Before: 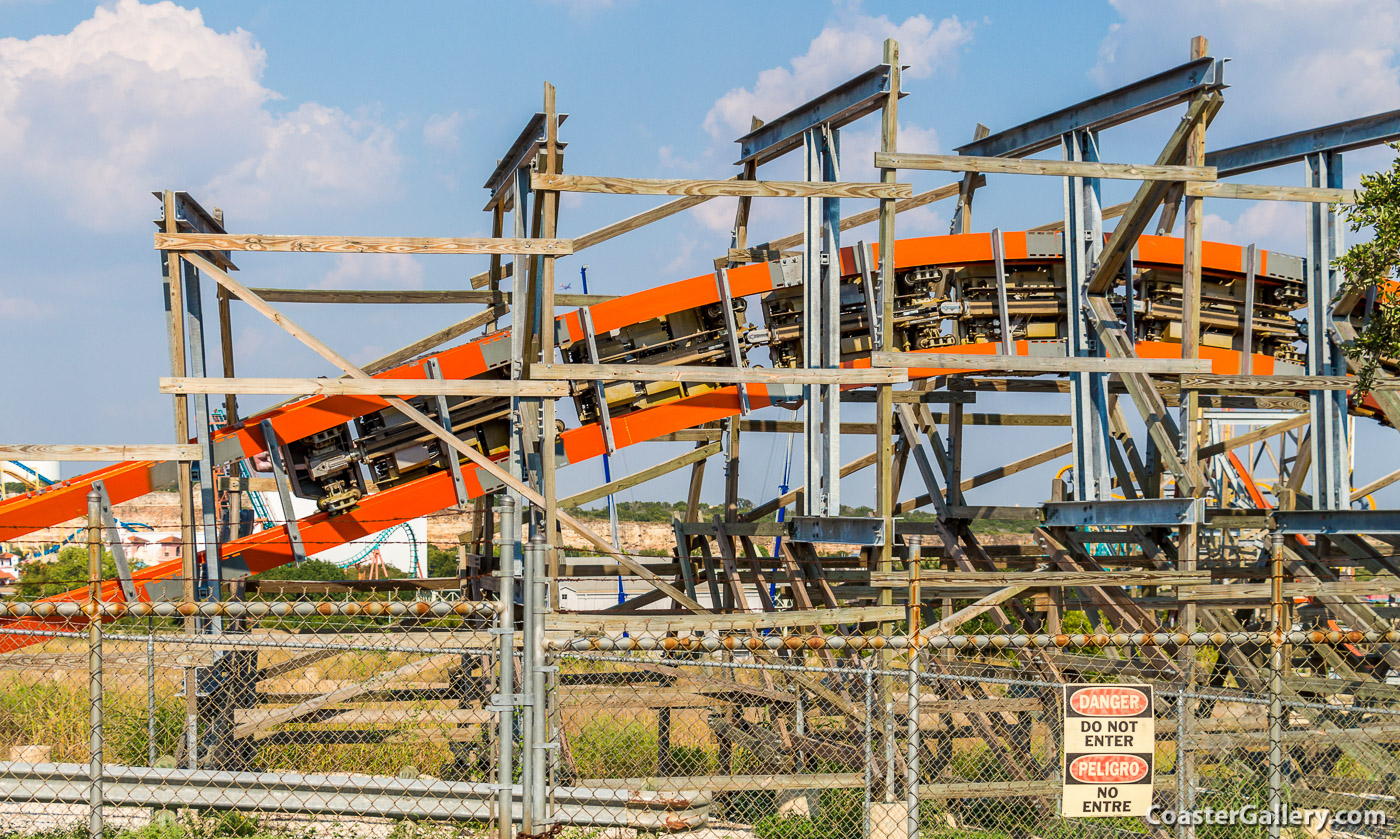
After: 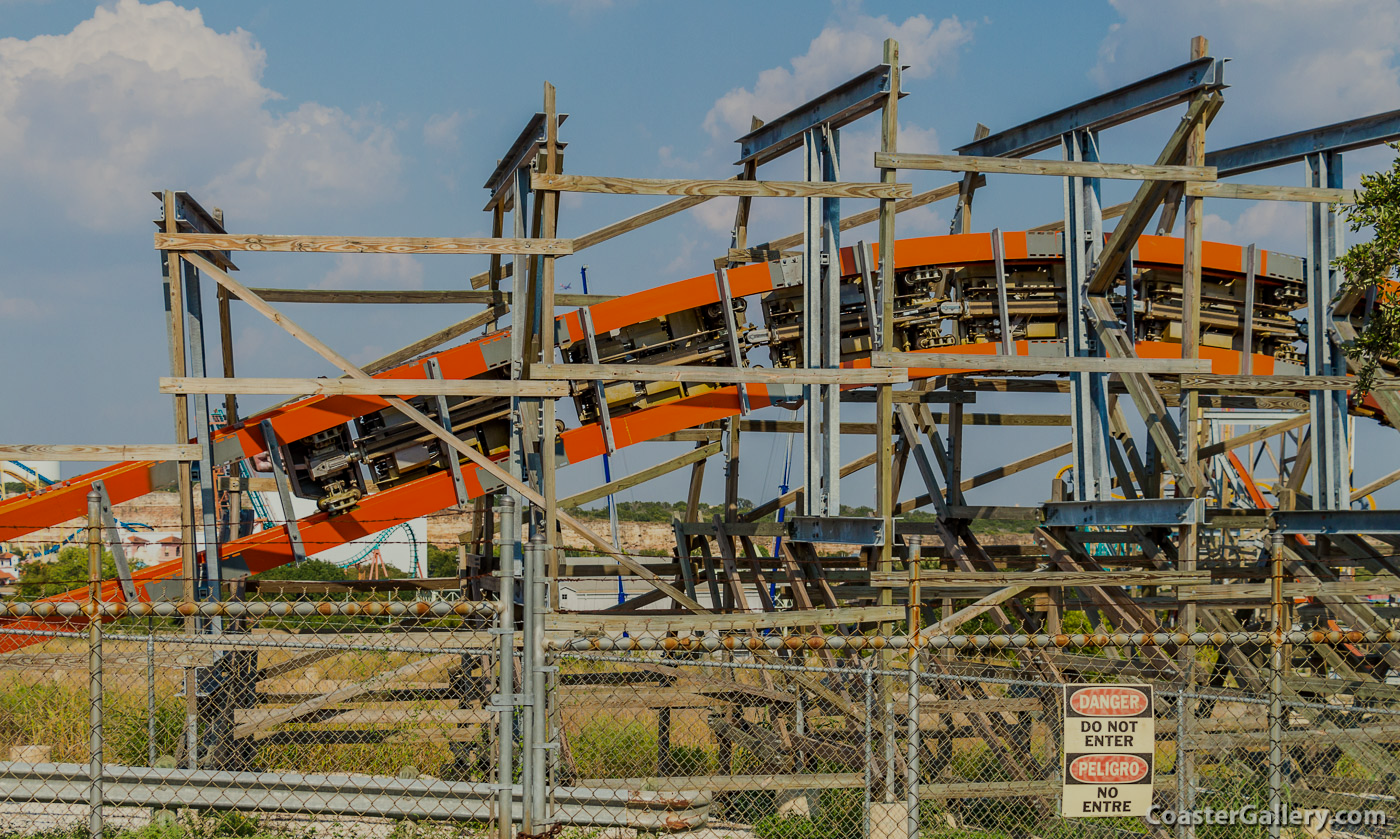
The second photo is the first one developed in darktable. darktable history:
color correction: highlights a* -2.68, highlights b* 2.57
sharpen: radius 5.325, amount 0.312, threshold 26.433
exposure: black level correction 0, exposure -0.766 EV, compensate highlight preservation false
